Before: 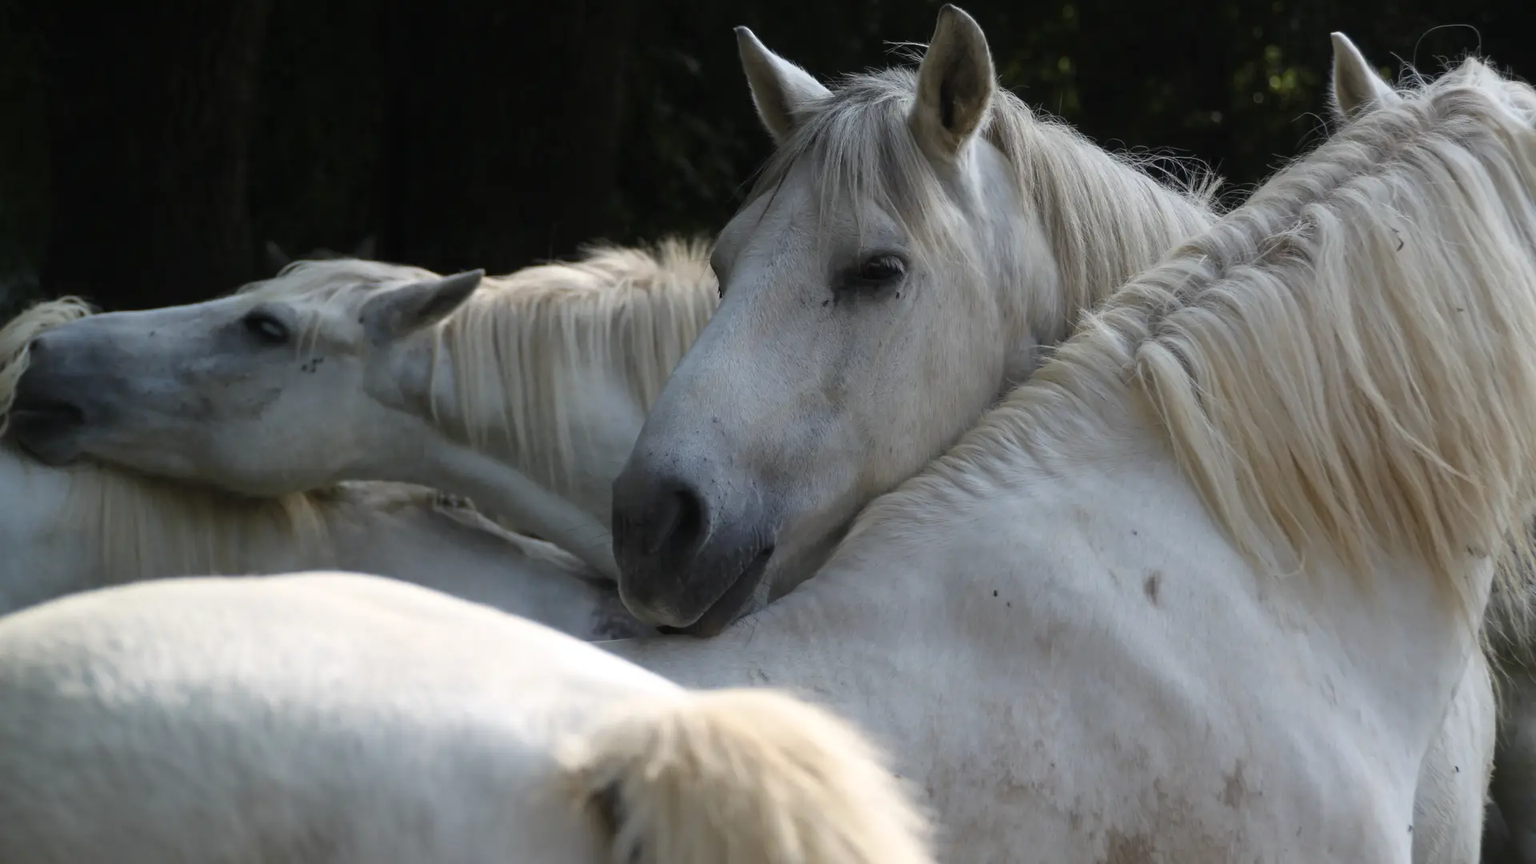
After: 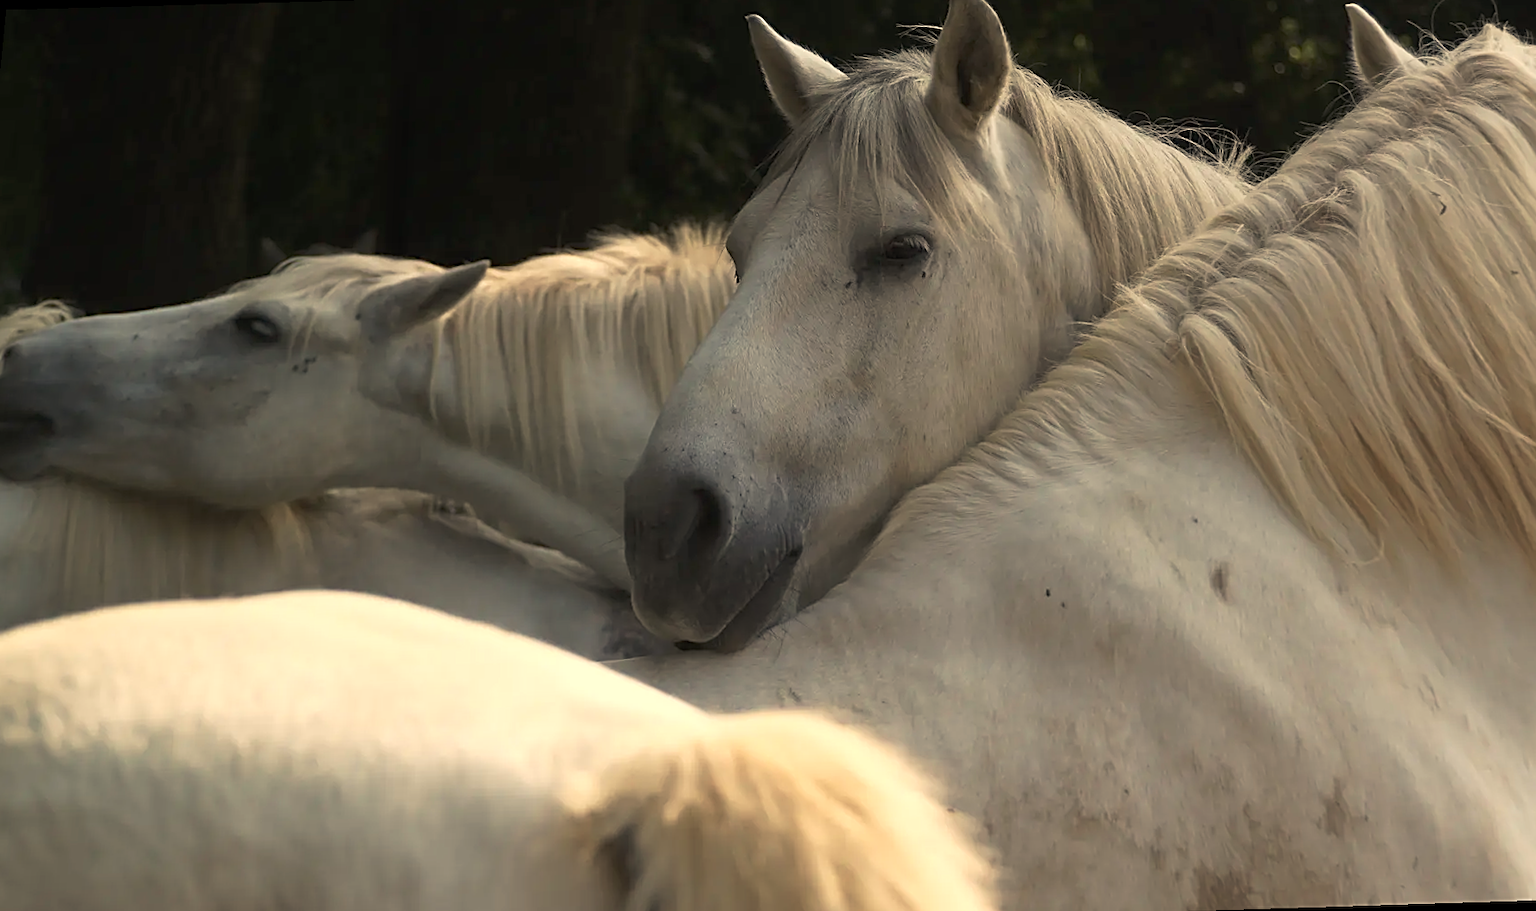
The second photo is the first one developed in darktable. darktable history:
sharpen: amount 0.6
rotate and perspective: rotation -1.68°, lens shift (vertical) -0.146, crop left 0.049, crop right 0.912, crop top 0.032, crop bottom 0.96
tone curve: curves: ch0 [(0, 0) (0.003, 0.013) (0.011, 0.02) (0.025, 0.037) (0.044, 0.068) (0.069, 0.108) (0.1, 0.138) (0.136, 0.168) (0.177, 0.203) (0.224, 0.241) (0.277, 0.281) (0.335, 0.328) (0.399, 0.382) (0.468, 0.448) (0.543, 0.519) (0.623, 0.603) (0.709, 0.705) (0.801, 0.808) (0.898, 0.903) (1, 1)], preserve colors none
white balance: red 1.123, blue 0.83
